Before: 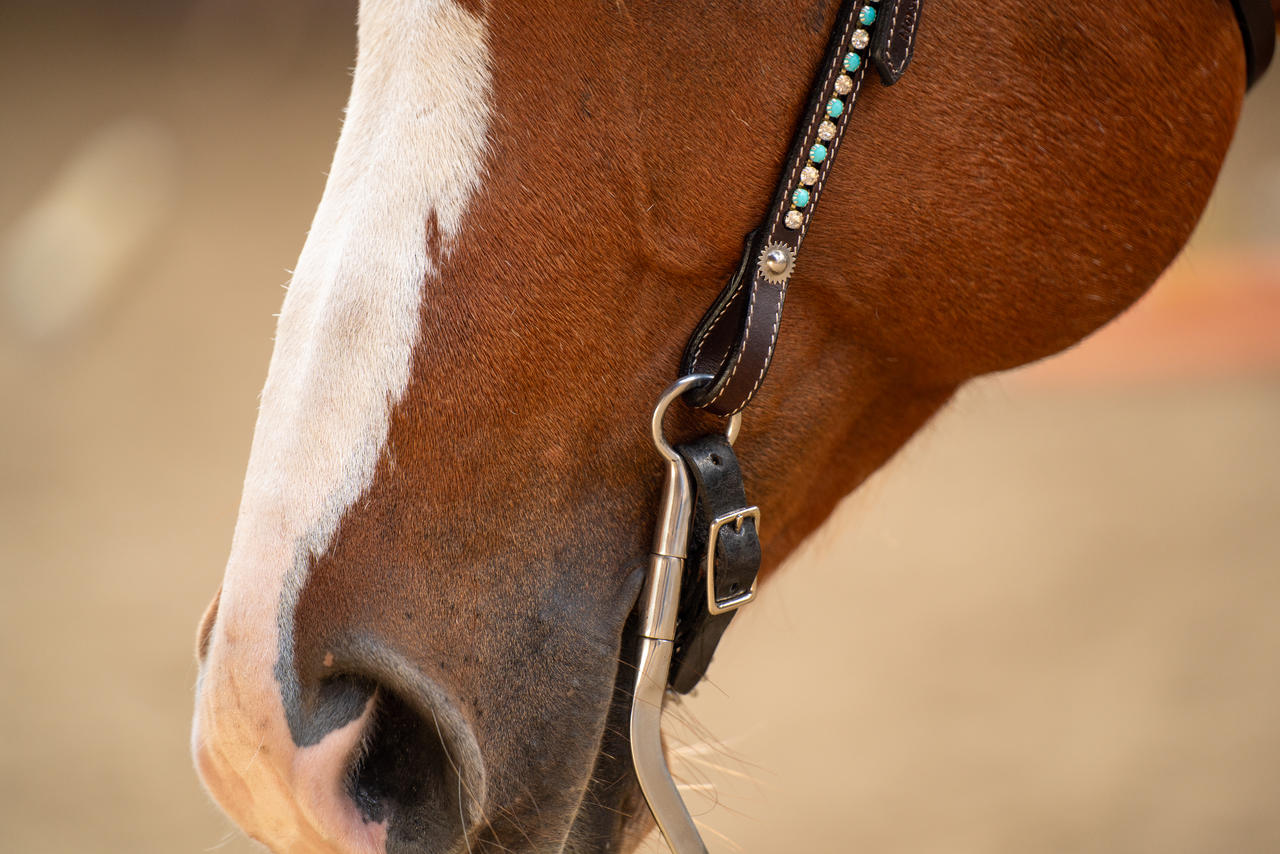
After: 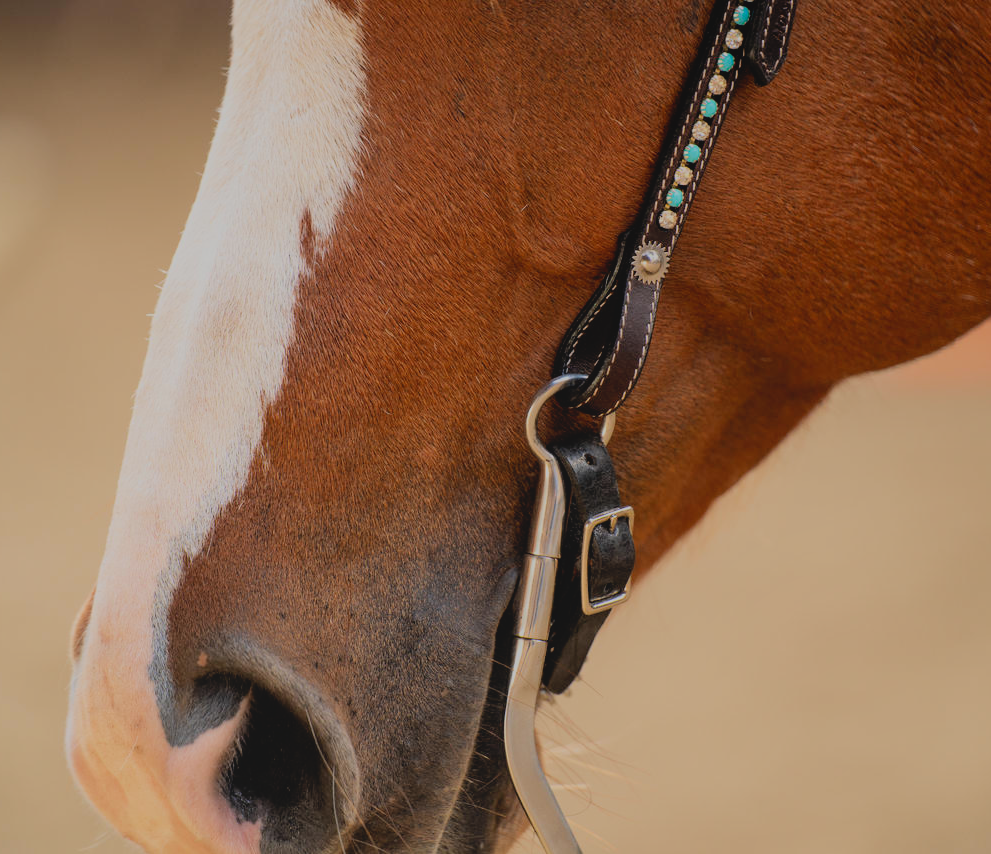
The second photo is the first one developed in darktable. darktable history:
filmic rgb: black relative exposure -7.15 EV, white relative exposure 5.36 EV, hardness 3.02, color science v6 (2022)
local contrast: highlights 68%, shadows 68%, detail 82%, midtone range 0.325
crop: left 9.88%, right 12.664%
